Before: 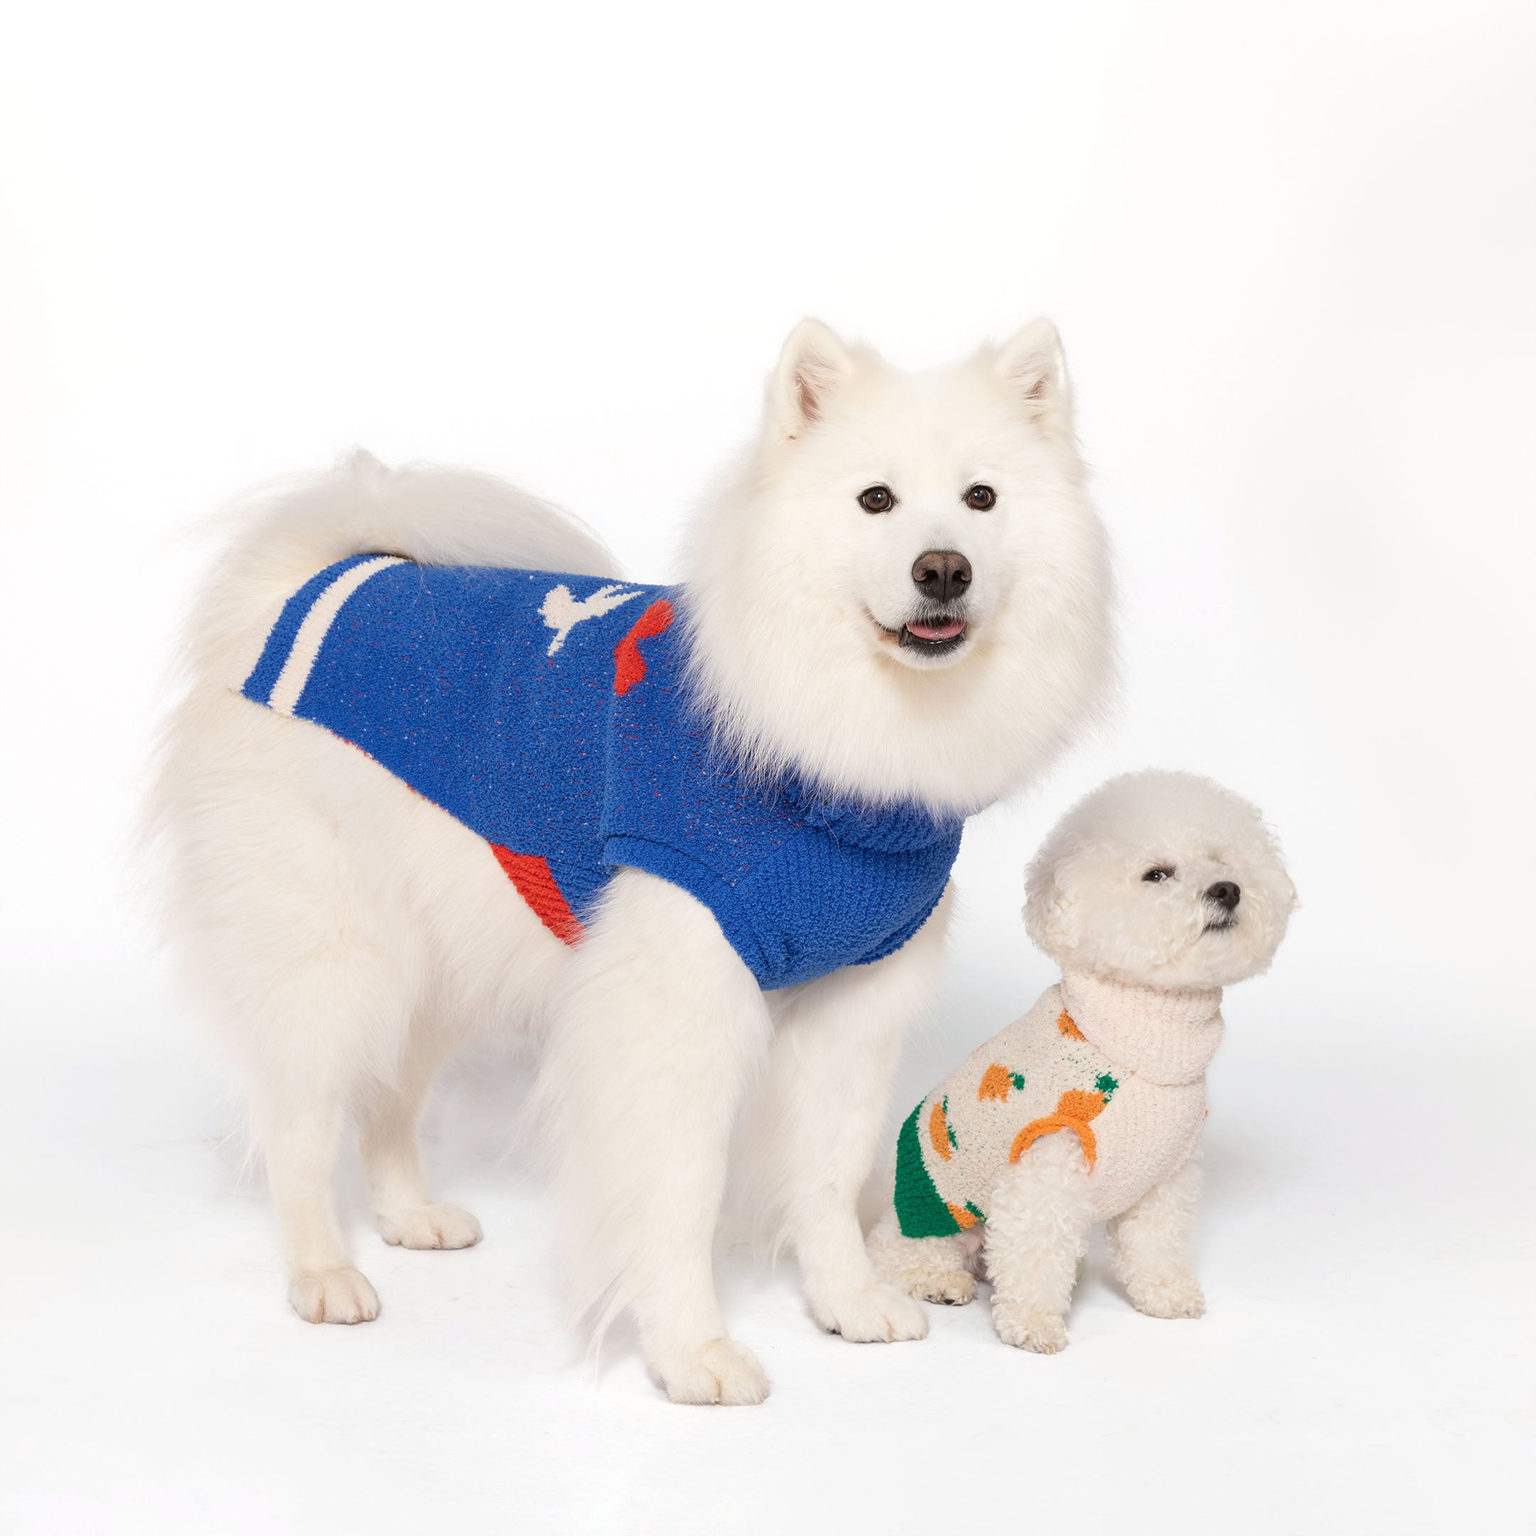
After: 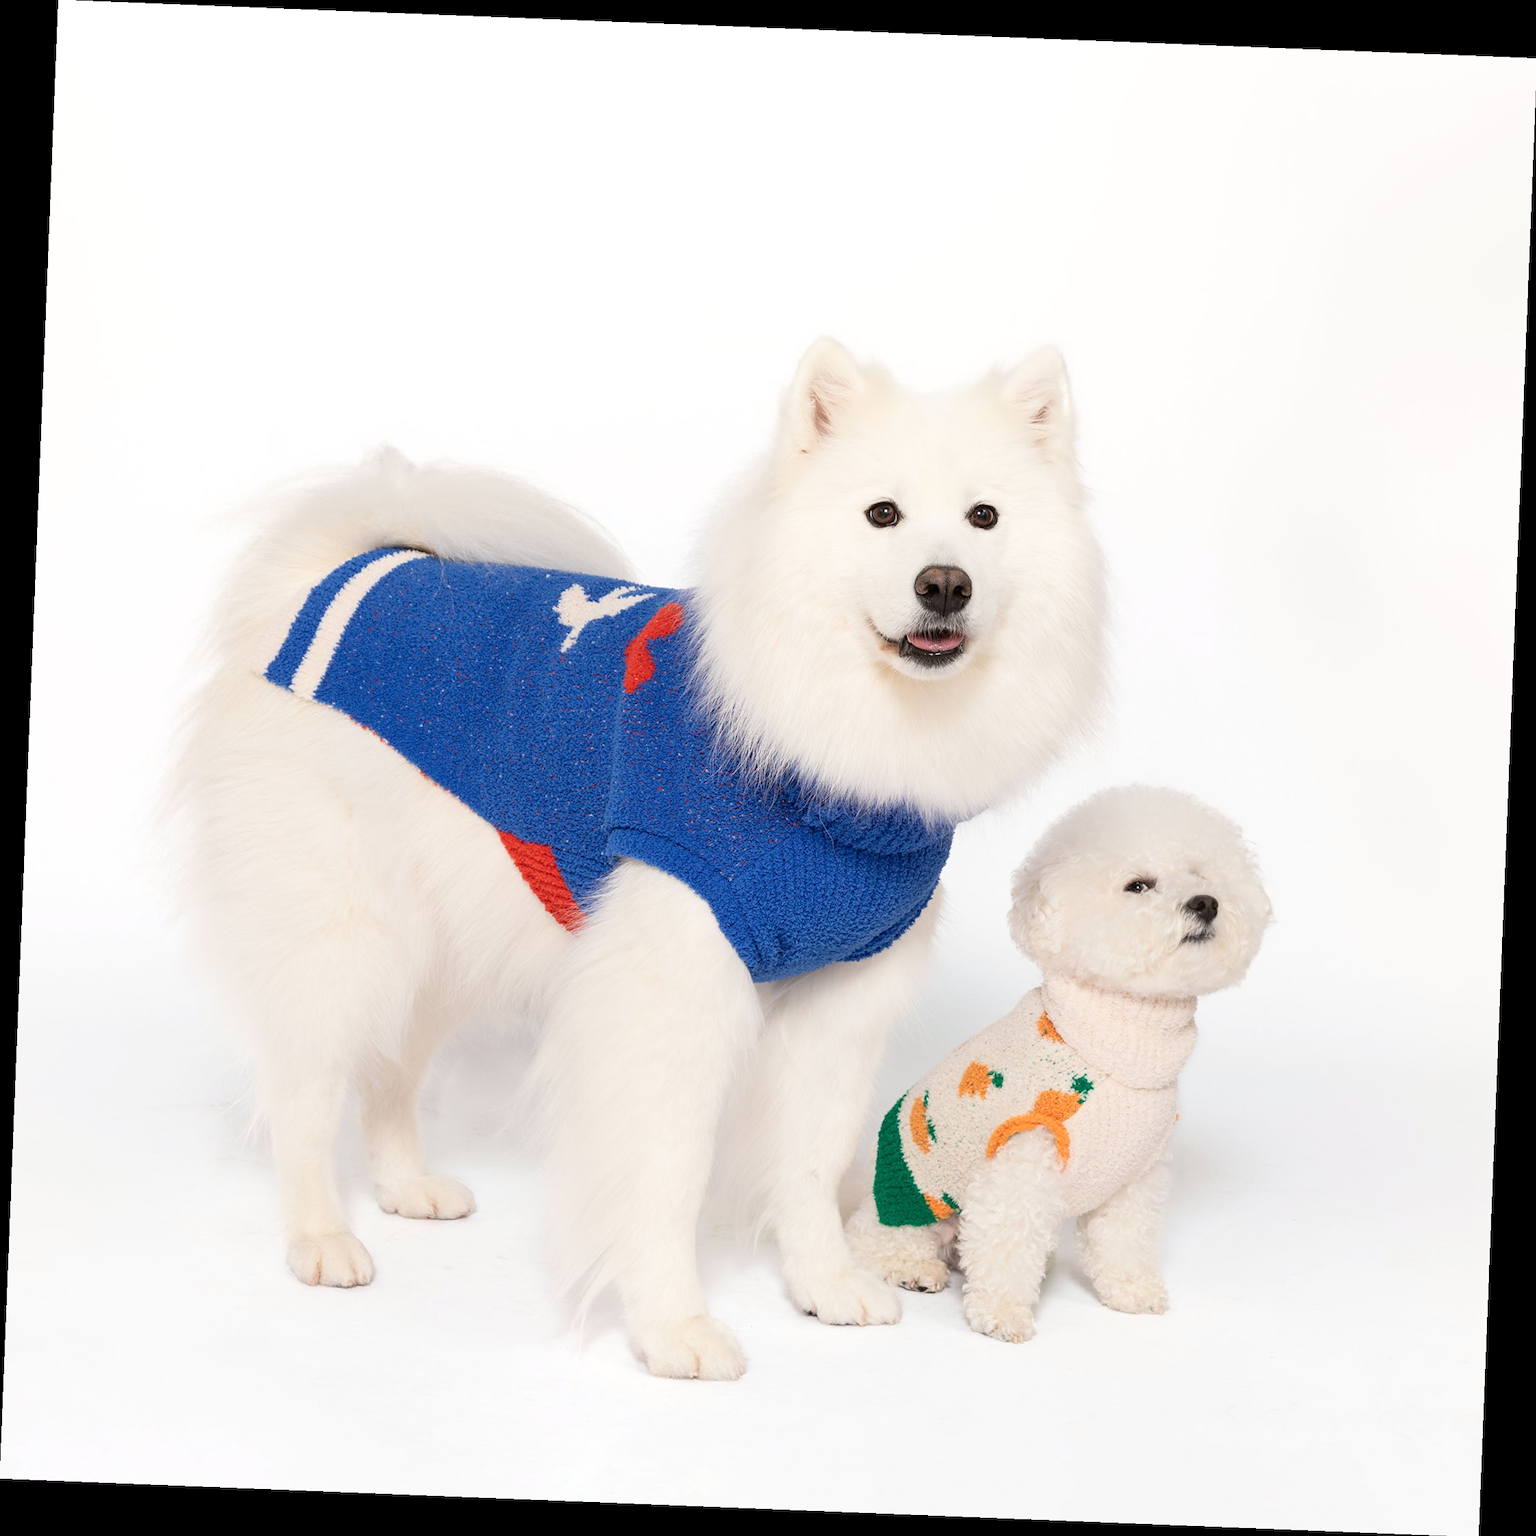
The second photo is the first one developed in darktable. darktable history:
rotate and perspective: rotation 2.27°, automatic cropping off
shadows and highlights: shadows -30, highlights 30
